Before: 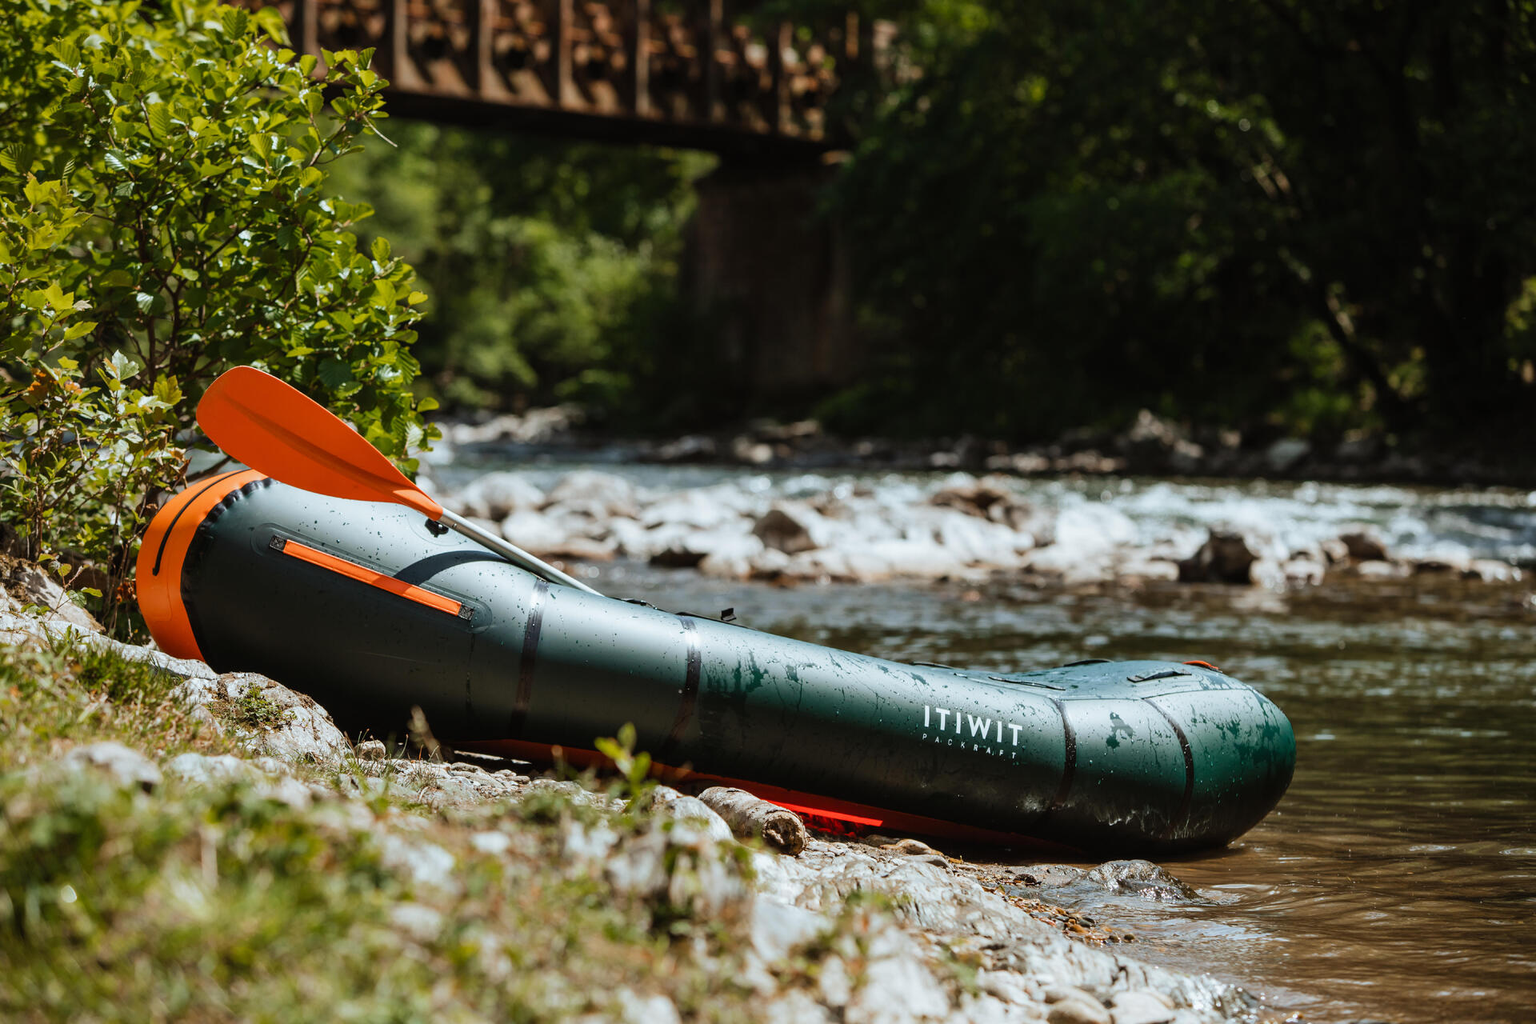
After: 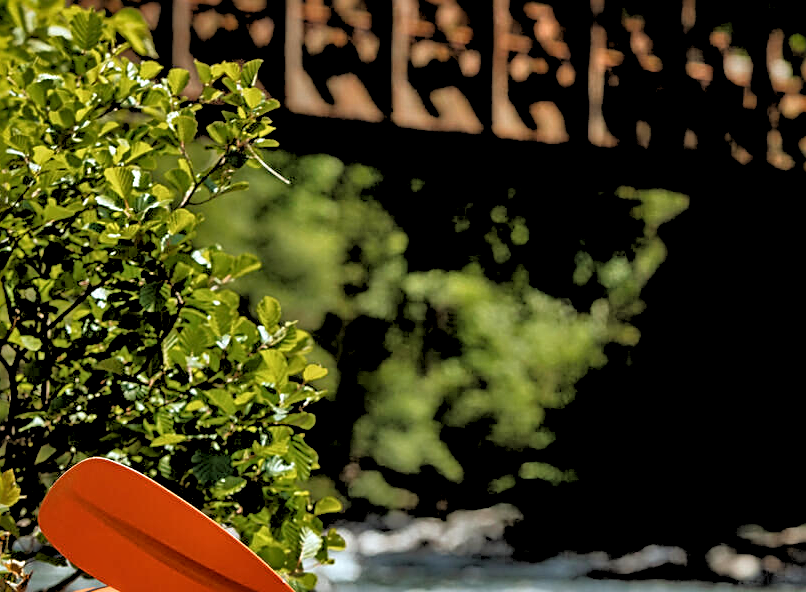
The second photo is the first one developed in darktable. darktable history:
rgb levels: levels [[0.029, 0.461, 0.922], [0, 0.5, 1], [0, 0.5, 1]]
crop and rotate: left 10.817%, top 0.062%, right 47.194%, bottom 53.626%
tone equalizer: -8 EV -0.528 EV, -7 EV -0.319 EV, -6 EV -0.083 EV, -5 EV 0.413 EV, -4 EV 0.985 EV, -3 EV 0.791 EV, -2 EV -0.01 EV, -1 EV 0.14 EV, +0 EV -0.012 EV, smoothing 1
sharpen: radius 2.543, amount 0.636
local contrast: mode bilateral grid, contrast 25, coarseness 60, detail 151%, midtone range 0.2
shadows and highlights: shadows -24.28, highlights 49.77, soften with gaussian
